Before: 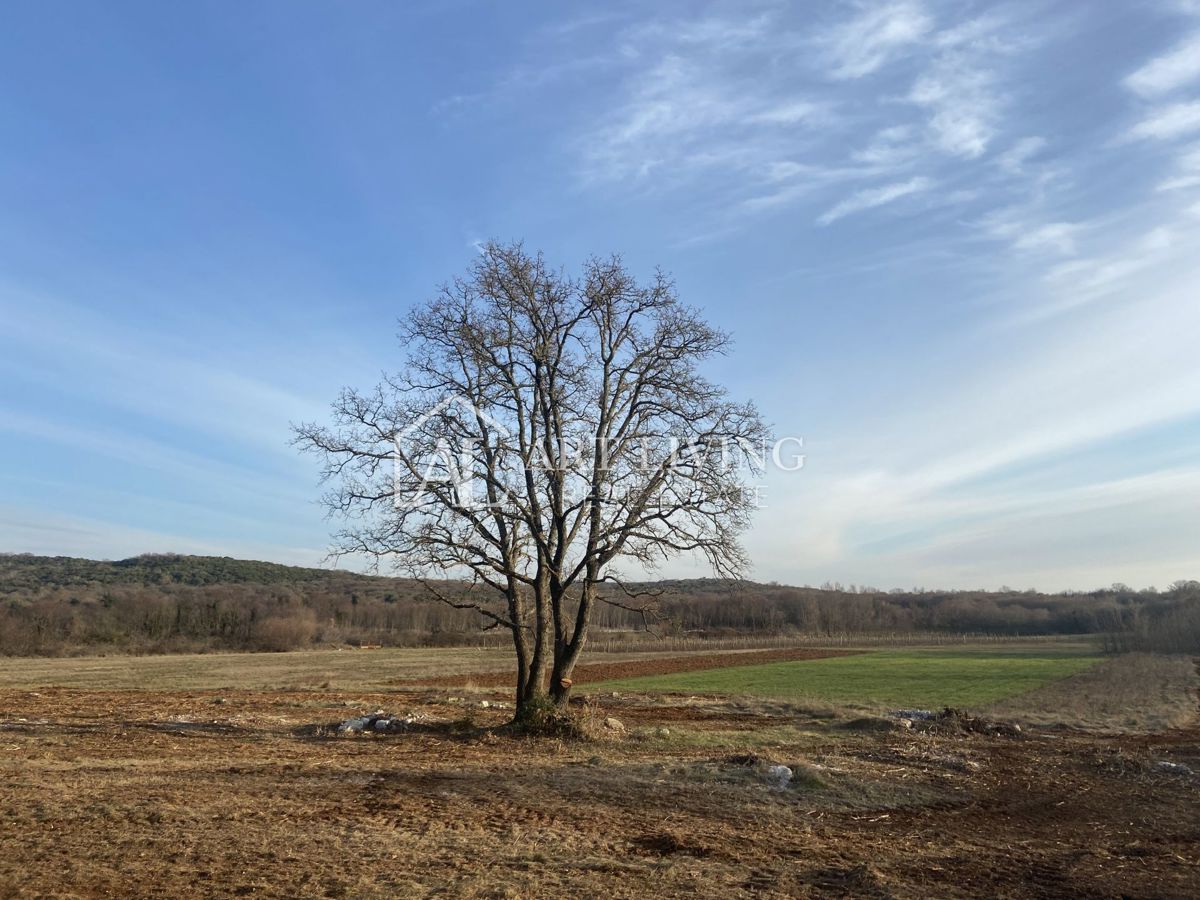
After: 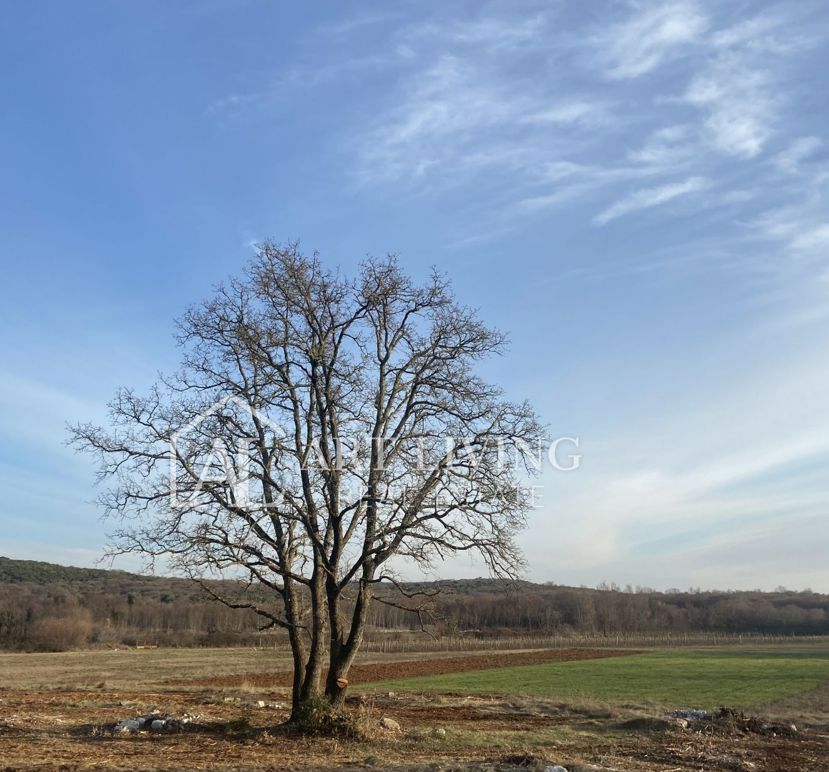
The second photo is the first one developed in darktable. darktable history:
crop: left 18.668%, right 12.243%, bottom 14.168%
